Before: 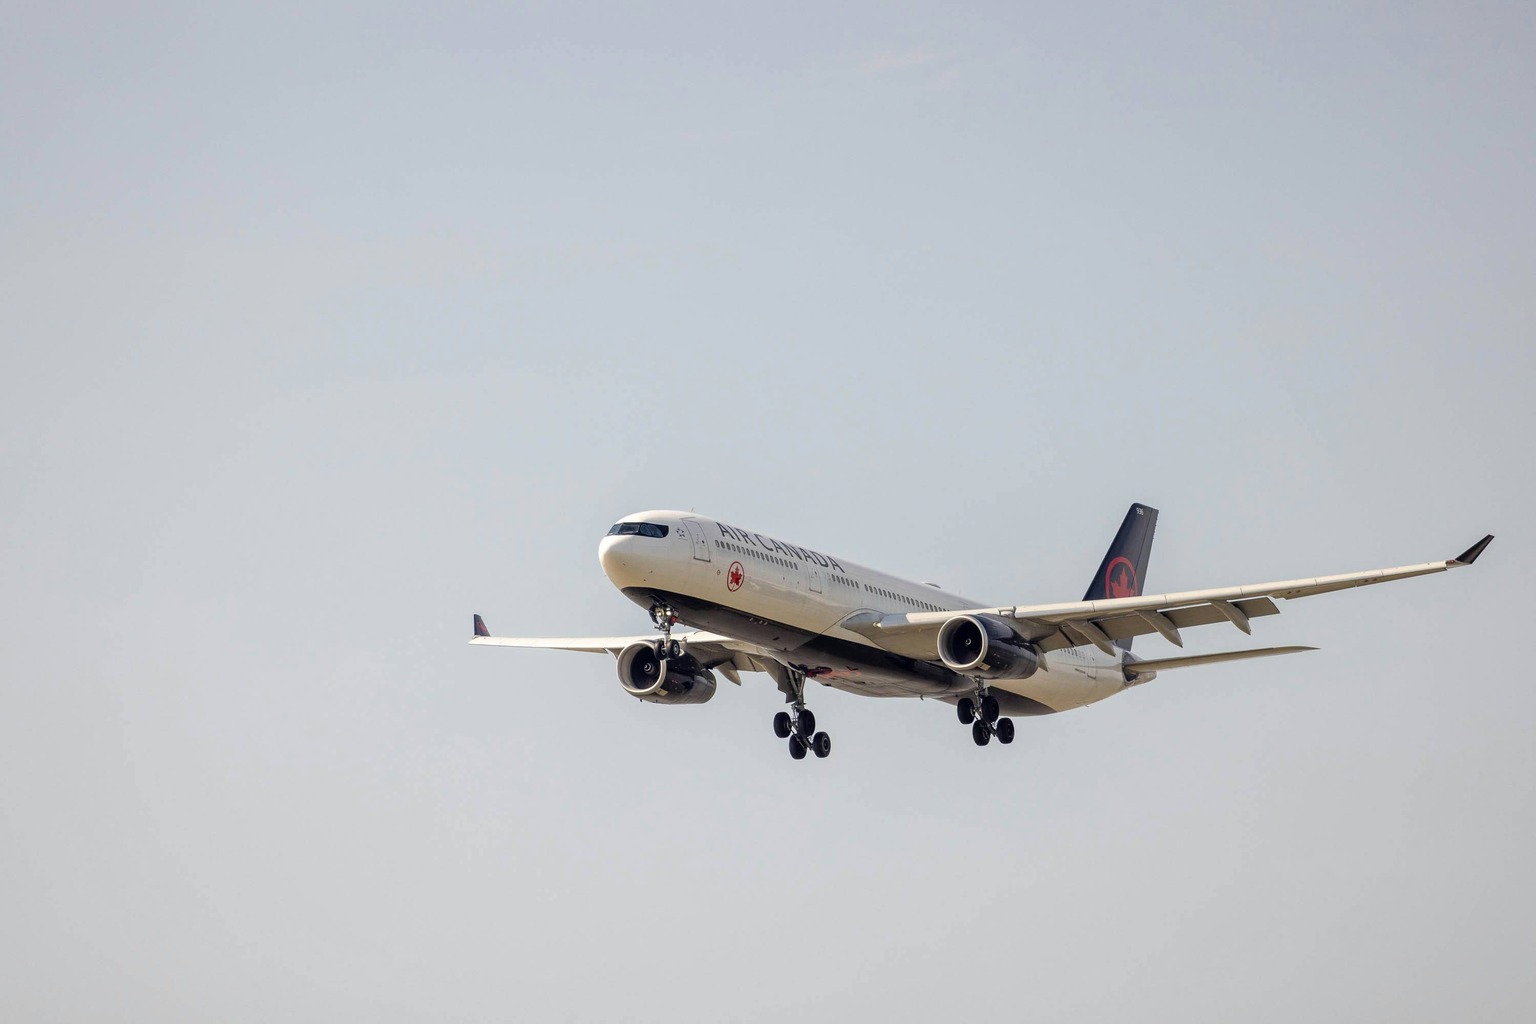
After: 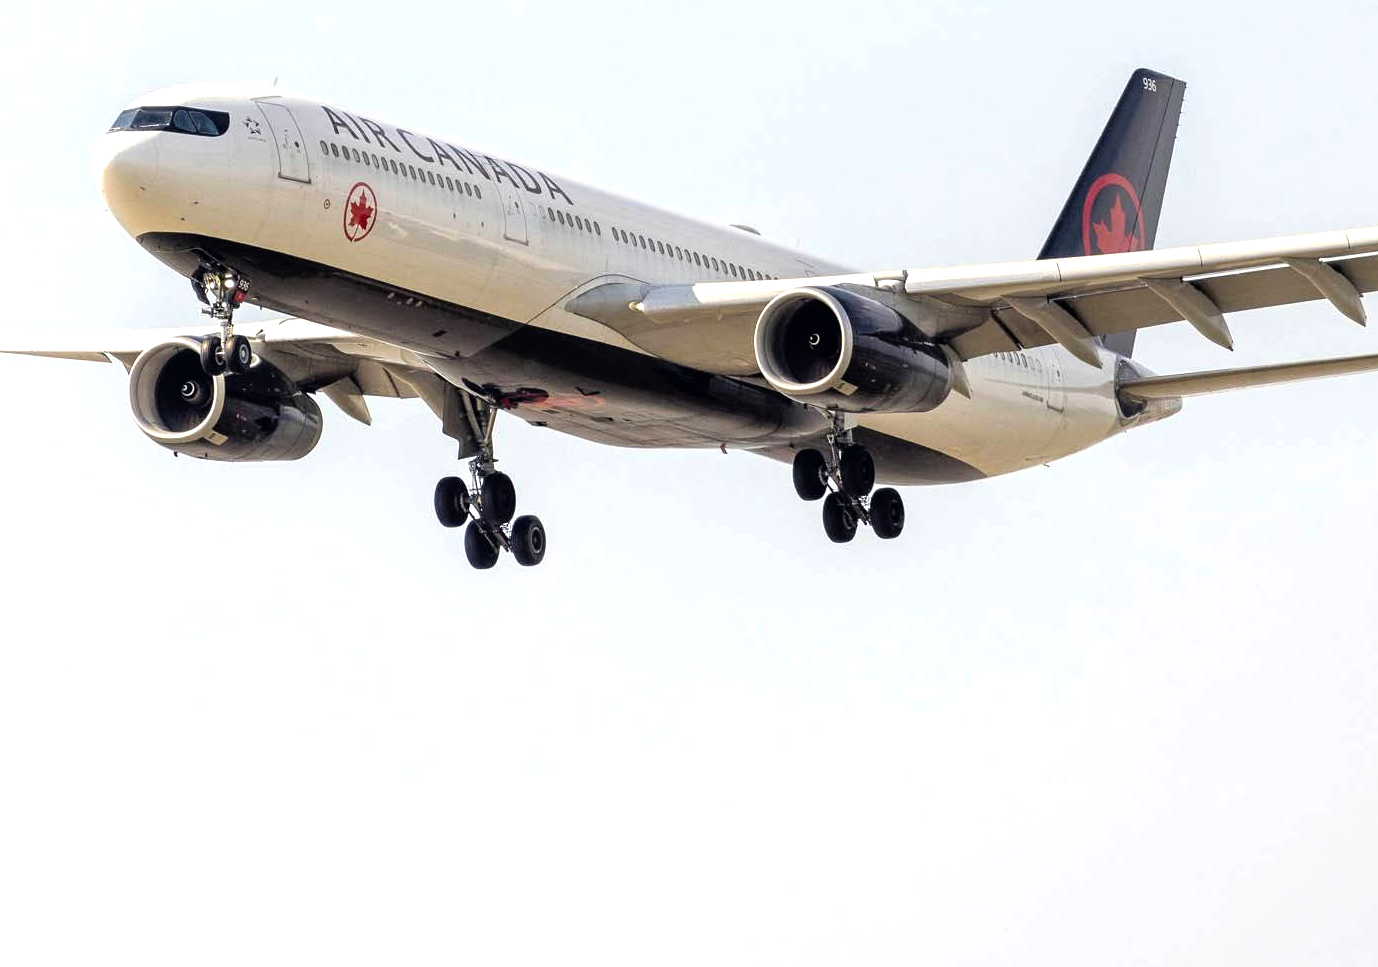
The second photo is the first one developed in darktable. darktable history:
tone equalizer: -8 EV -0.764 EV, -7 EV -0.677 EV, -6 EV -0.627 EV, -5 EV -0.42 EV, -3 EV 0.369 EV, -2 EV 0.6 EV, -1 EV 0.674 EV, +0 EV 0.744 EV
crop: left 35.896%, top 45.708%, right 18.15%, bottom 5.936%
